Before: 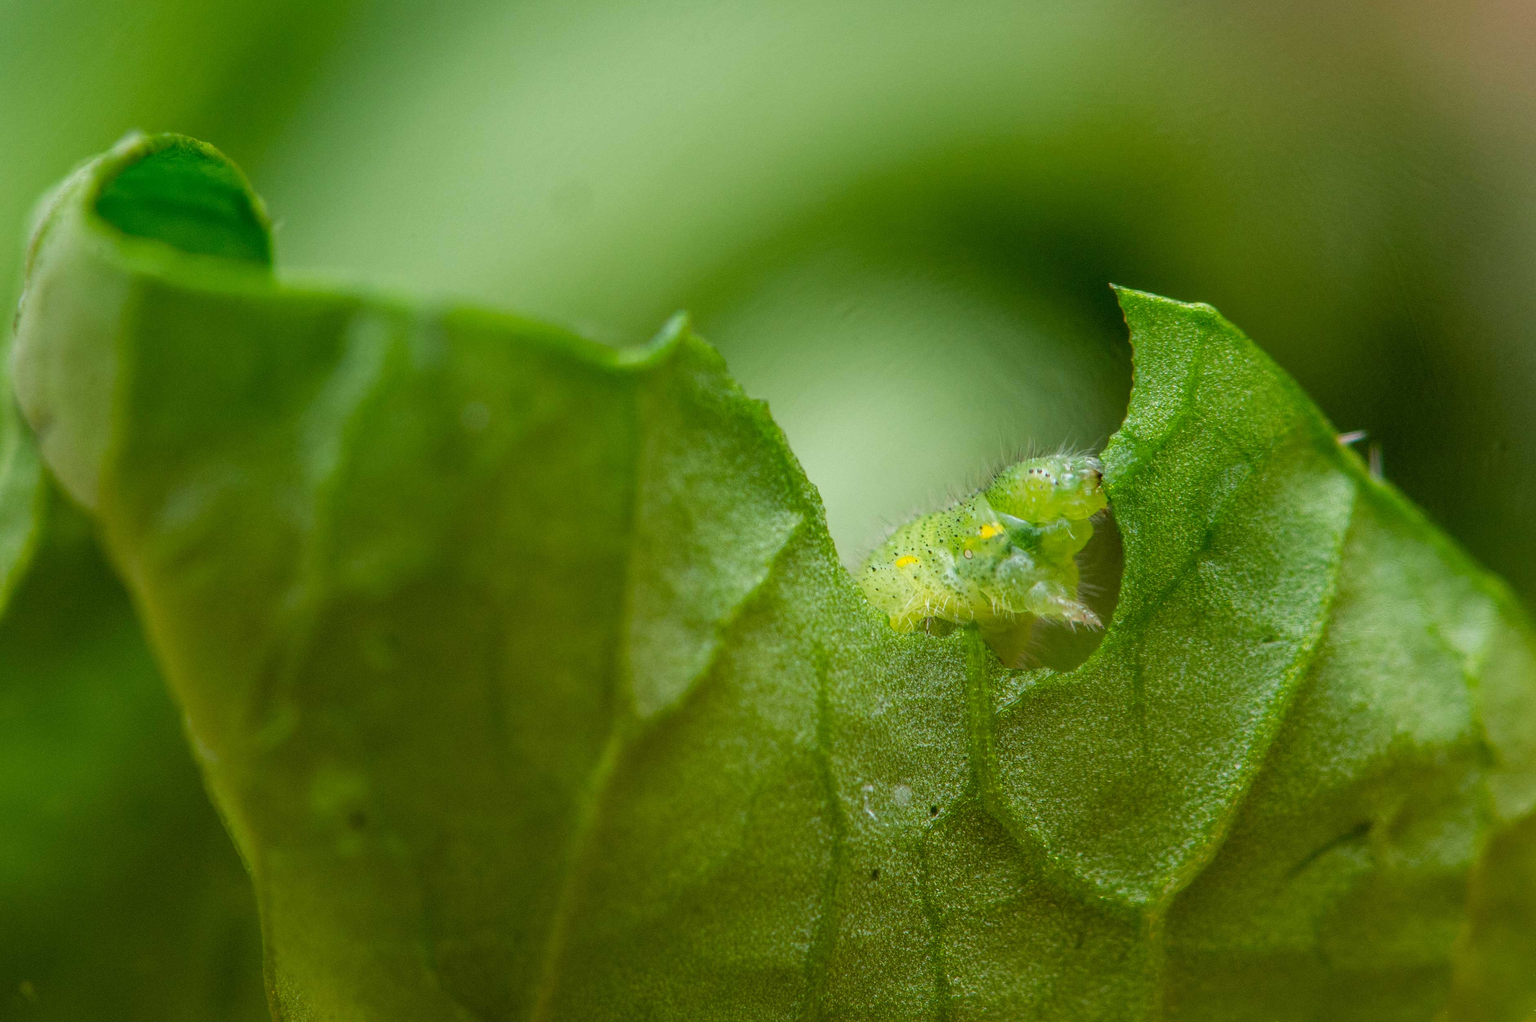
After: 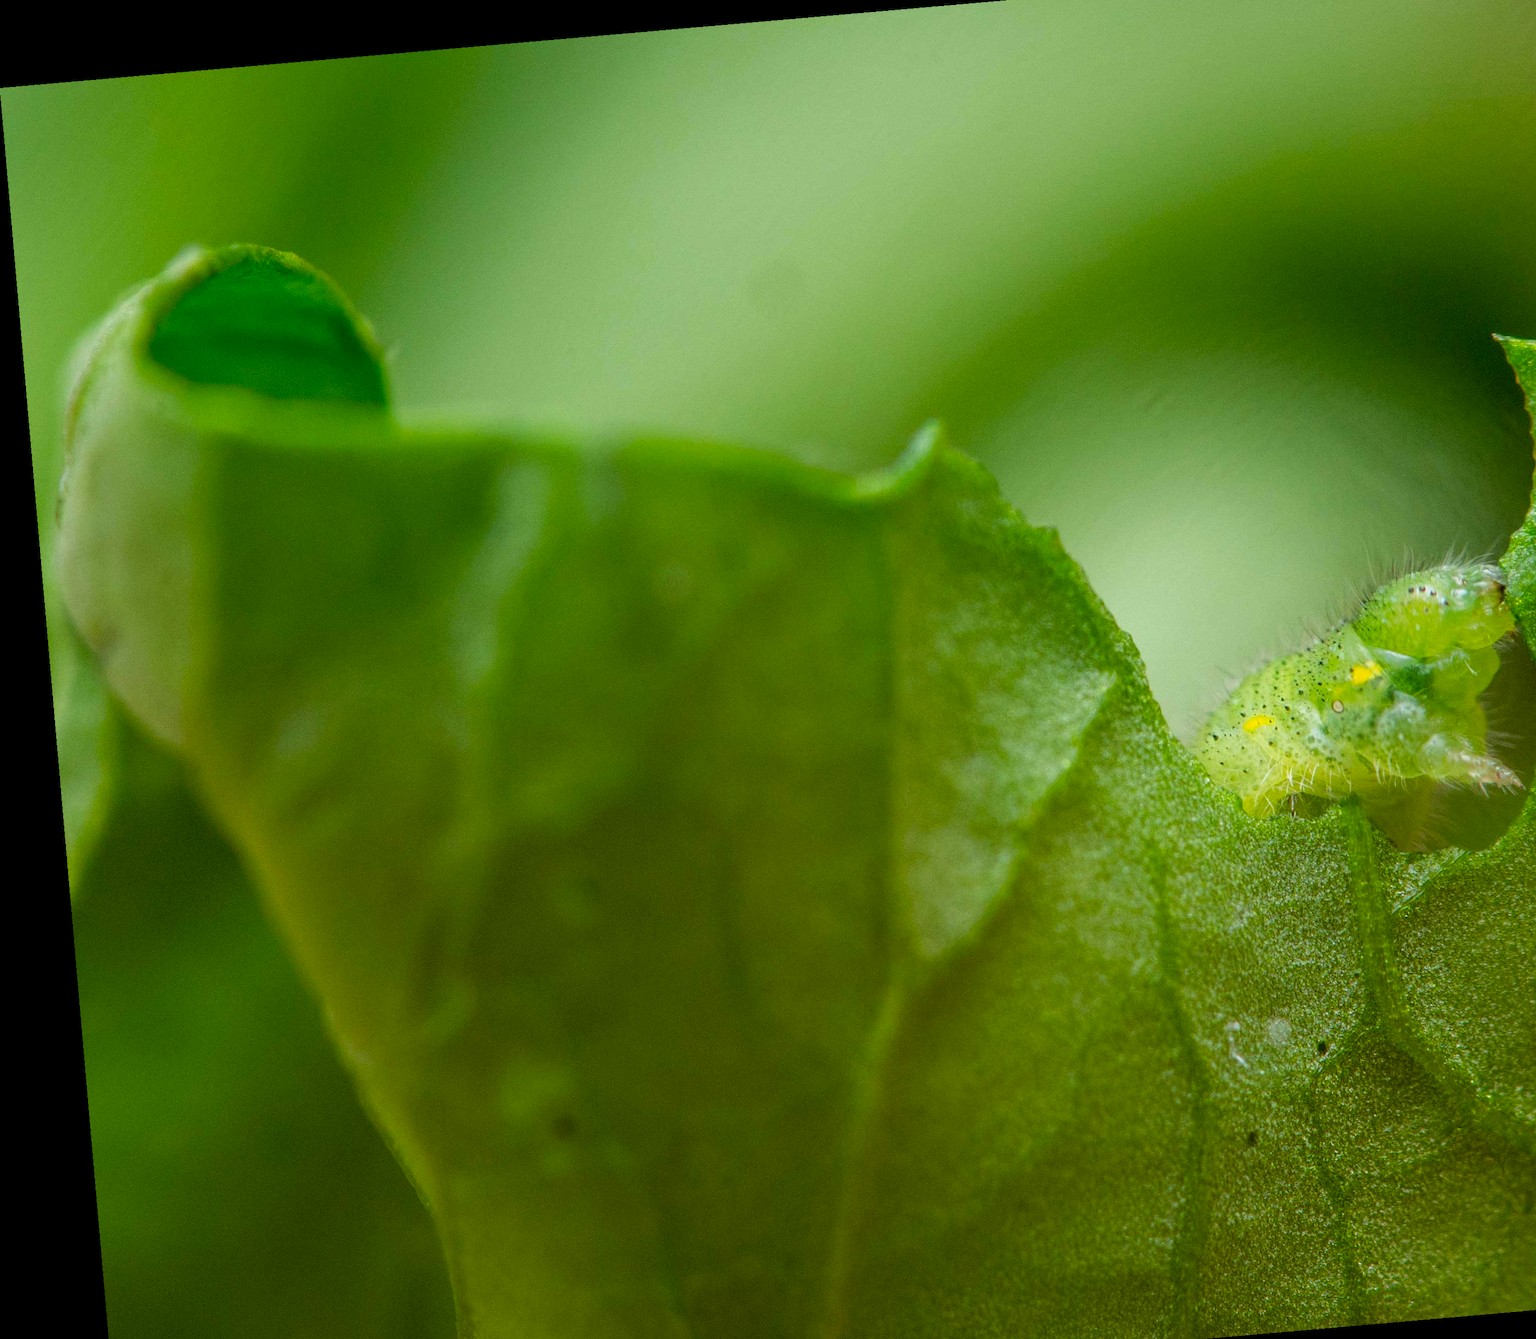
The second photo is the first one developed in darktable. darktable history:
contrast brightness saturation: saturation 0.1
rotate and perspective: rotation -4.98°, automatic cropping off
crop: top 5.803%, right 27.864%, bottom 5.804%
